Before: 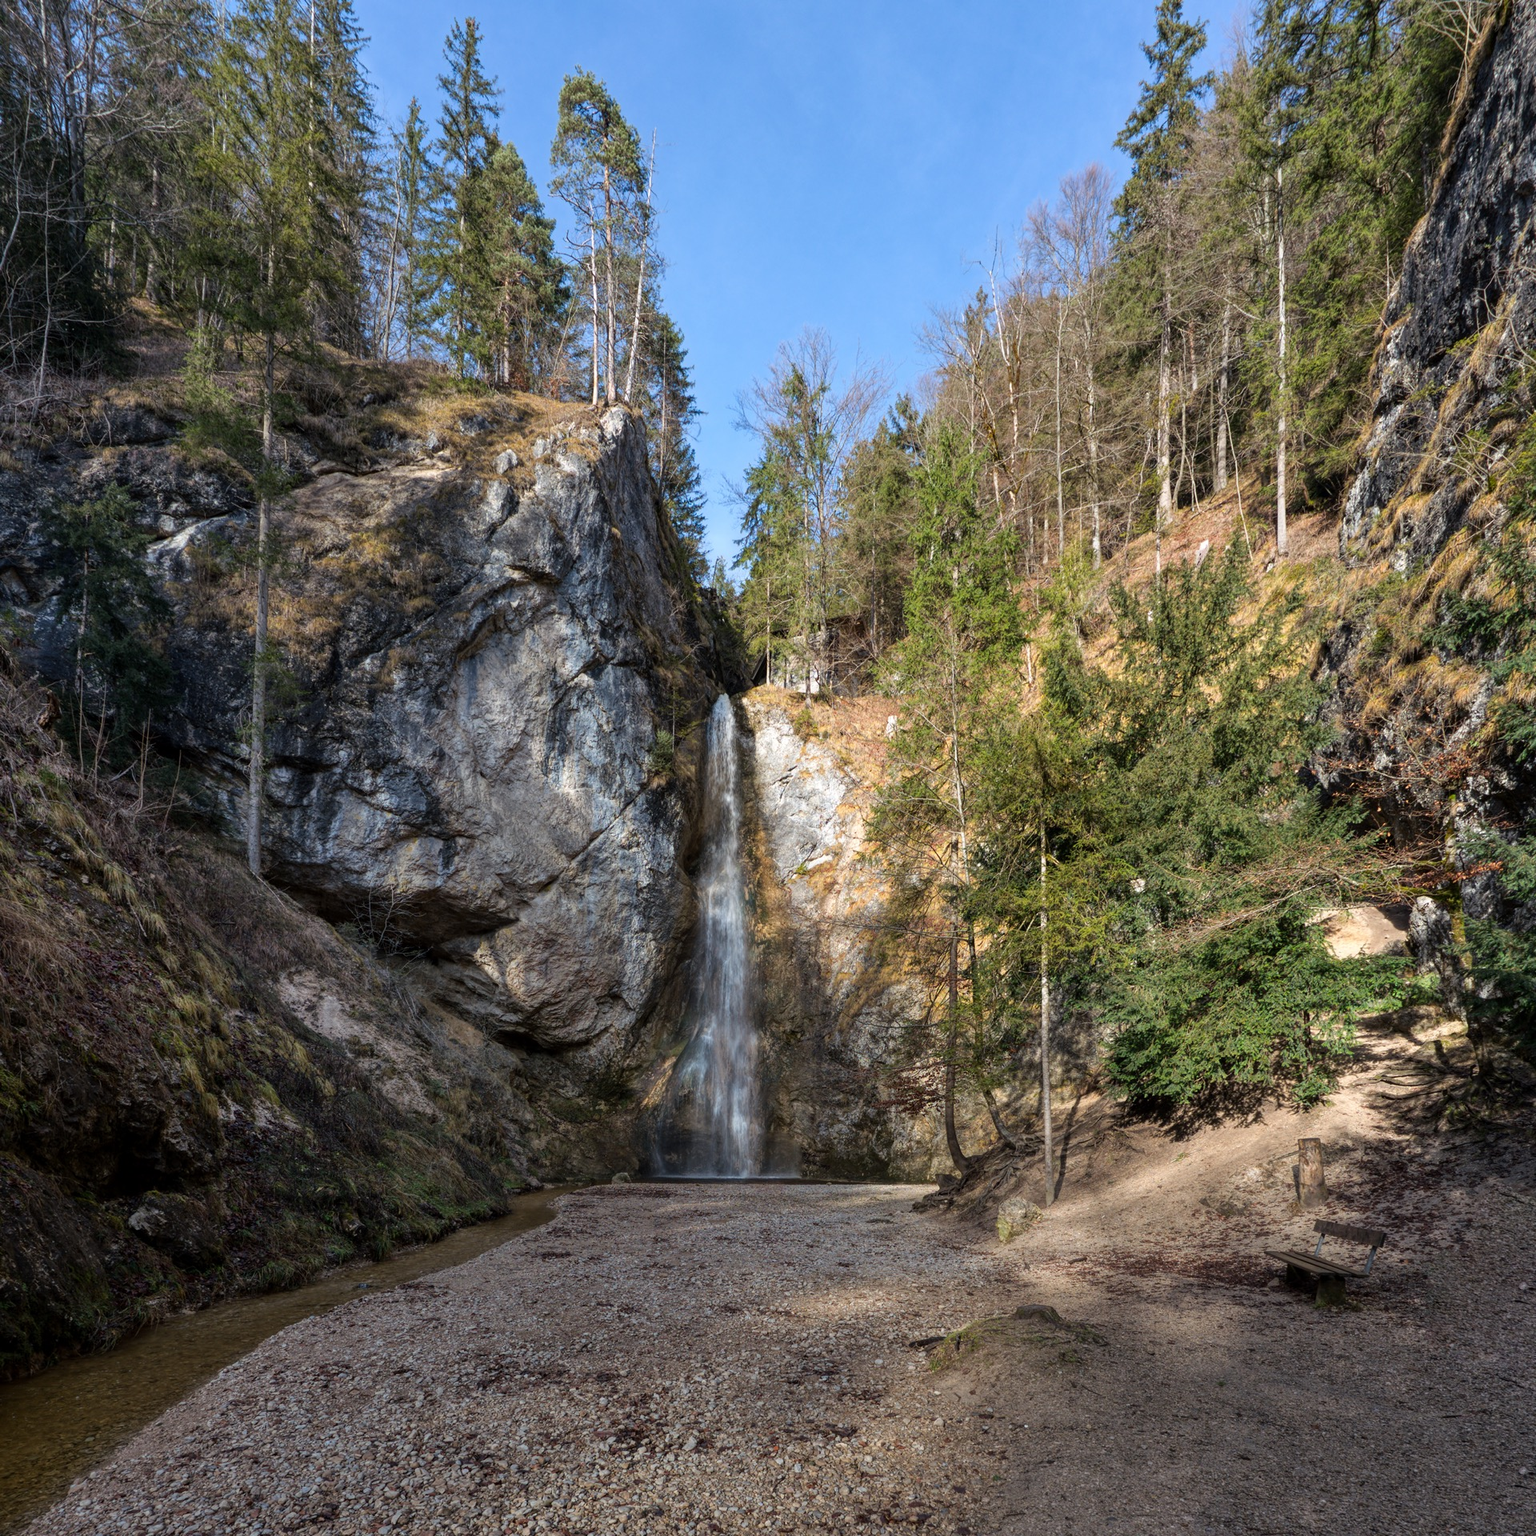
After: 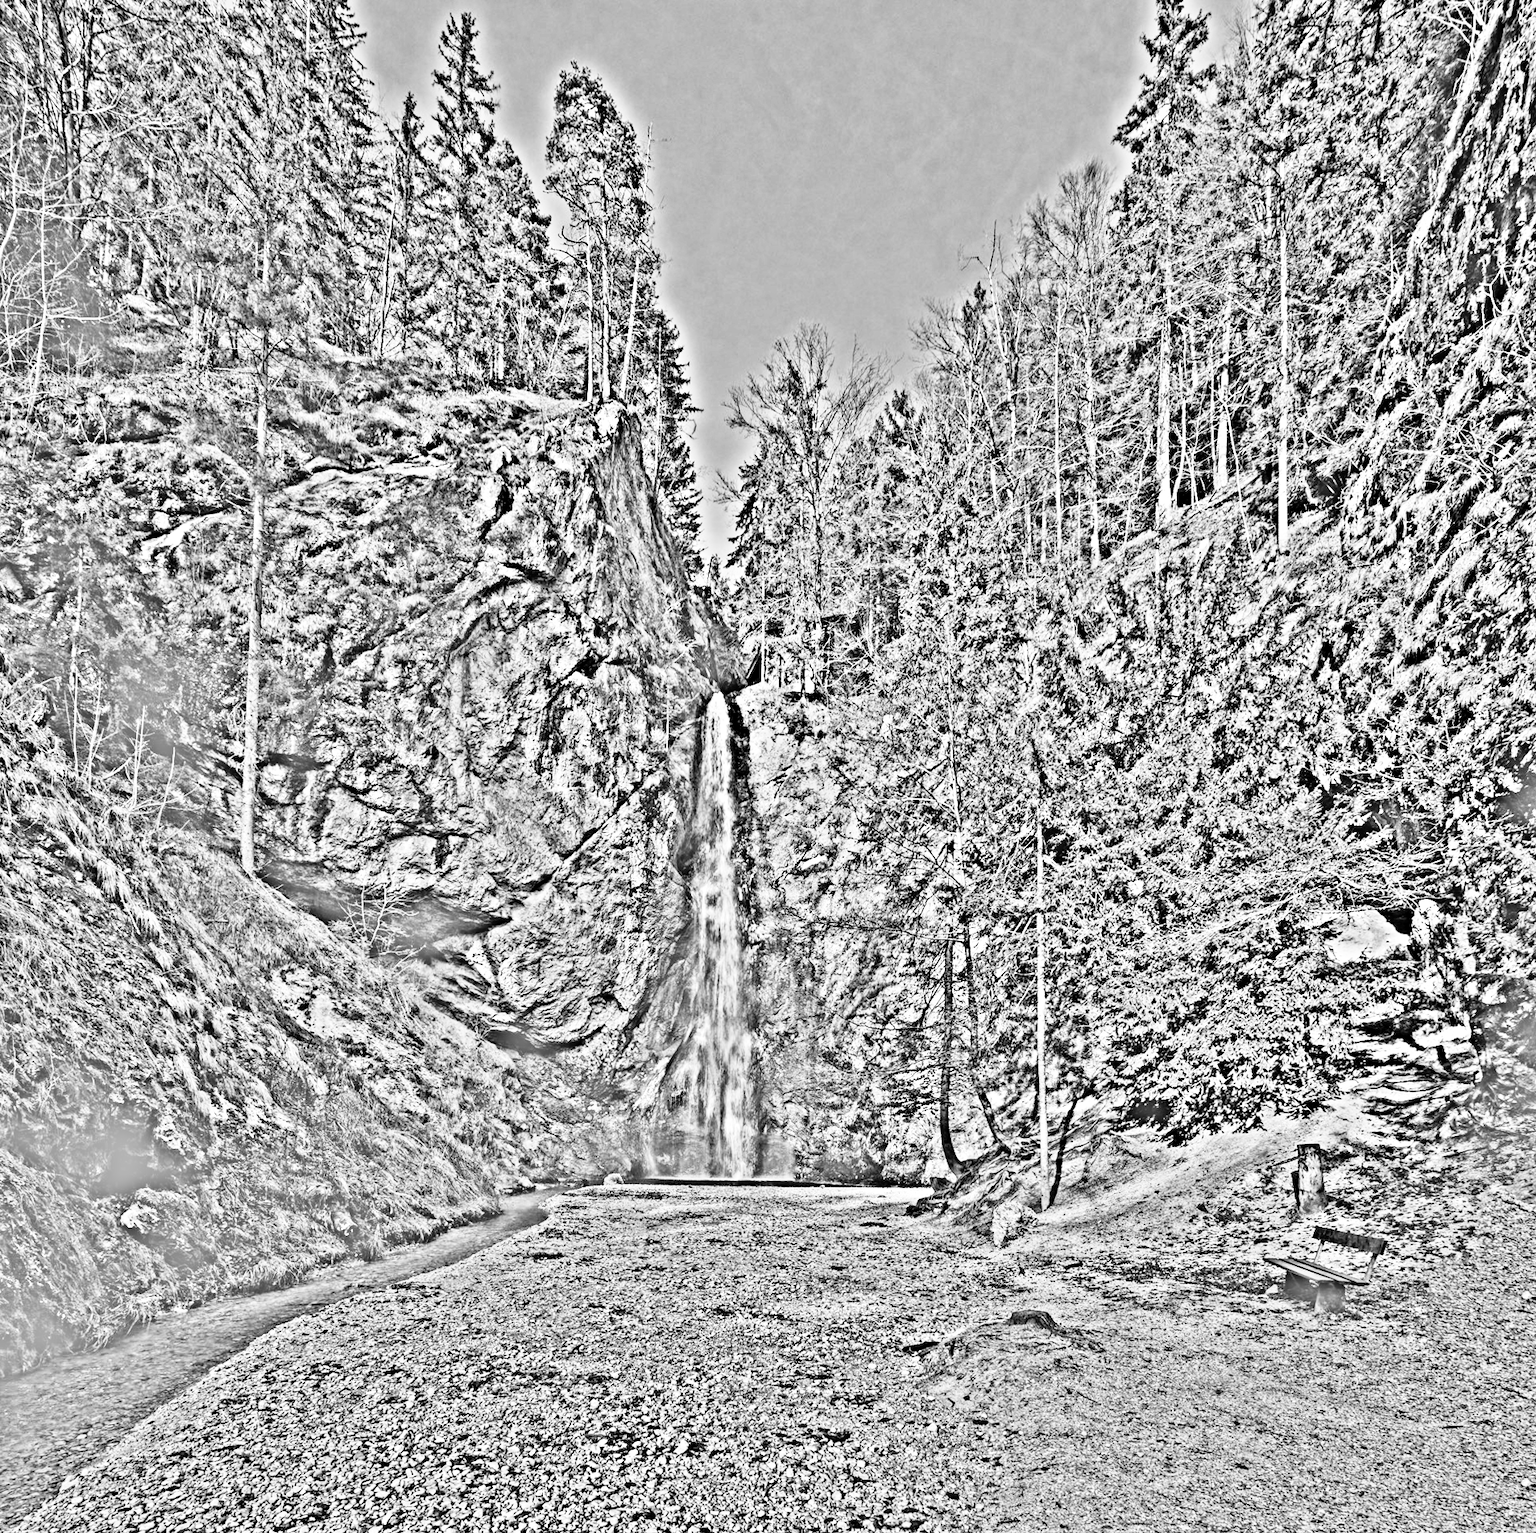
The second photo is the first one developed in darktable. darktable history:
highpass: on, module defaults
rotate and perspective: rotation 0.192°, lens shift (horizontal) -0.015, crop left 0.005, crop right 0.996, crop top 0.006, crop bottom 0.99
rgb curve: curves: ch0 [(0, 0) (0.21, 0.15) (0.24, 0.21) (0.5, 0.75) (0.75, 0.96) (0.89, 0.99) (1, 1)]; ch1 [(0, 0.02) (0.21, 0.13) (0.25, 0.2) (0.5, 0.67) (0.75, 0.9) (0.89, 0.97) (1, 1)]; ch2 [(0, 0.02) (0.21, 0.13) (0.25, 0.2) (0.5, 0.67) (0.75, 0.9) (0.89, 0.97) (1, 1)], compensate middle gray true
